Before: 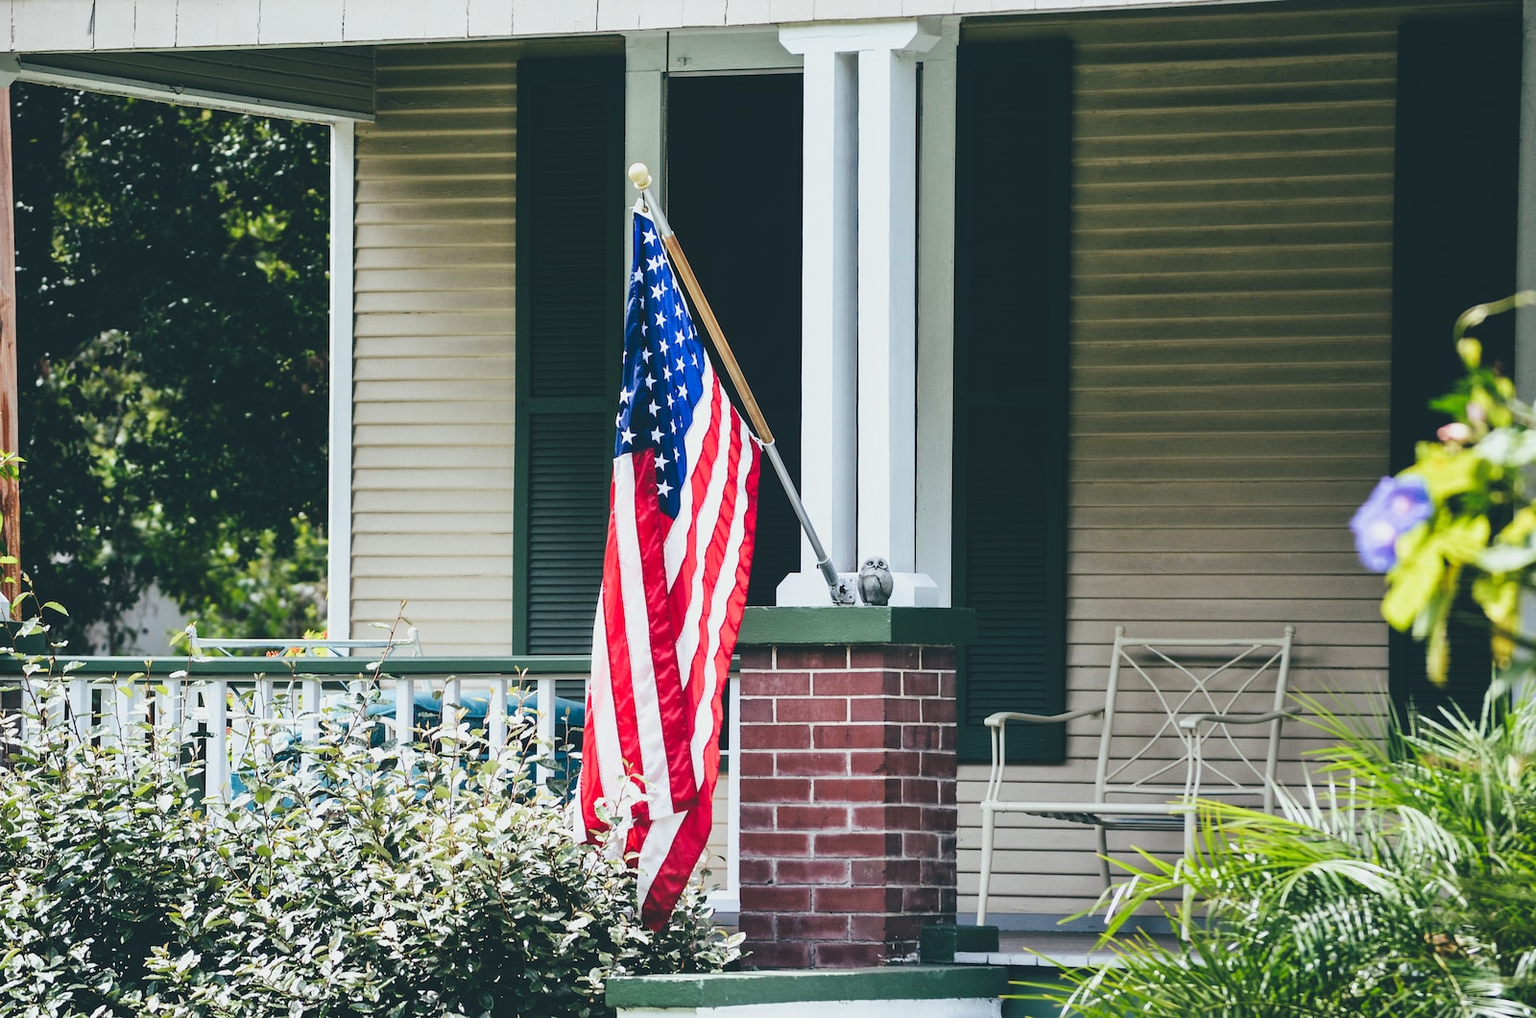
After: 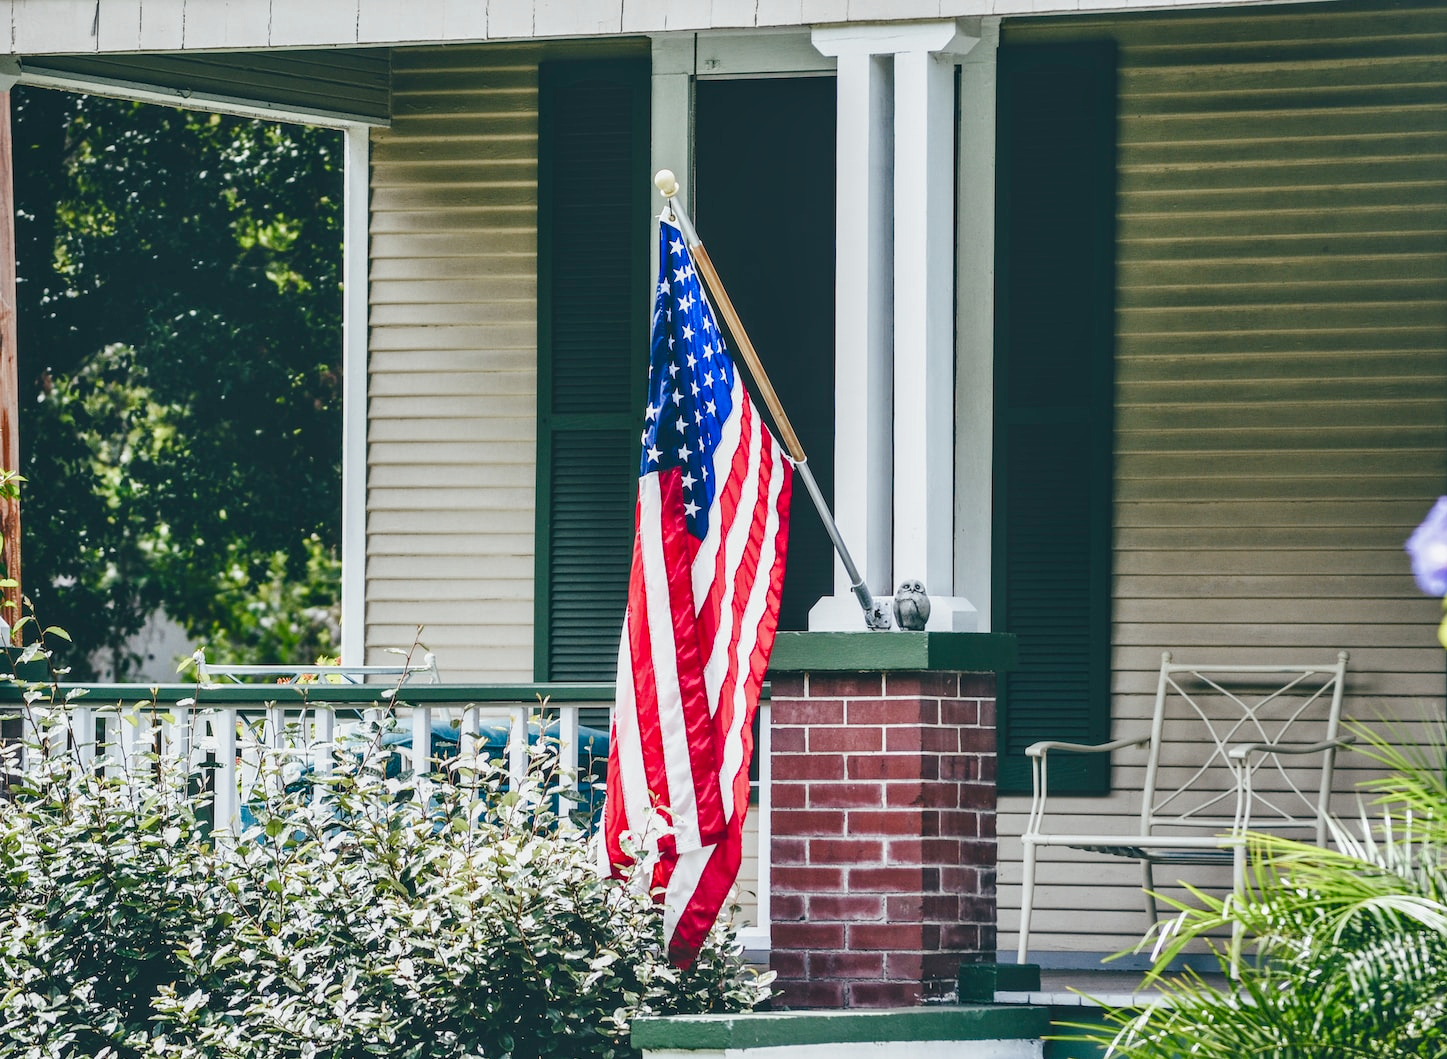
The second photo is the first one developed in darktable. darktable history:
color balance rgb: perceptual saturation grading › global saturation 20%, perceptual saturation grading › highlights -50%, perceptual saturation grading › shadows 30%
shadows and highlights: low approximation 0.01, soften with gaussian
crop: right 9.509%, bottom 0.031%
local contrast: on, module defaults
